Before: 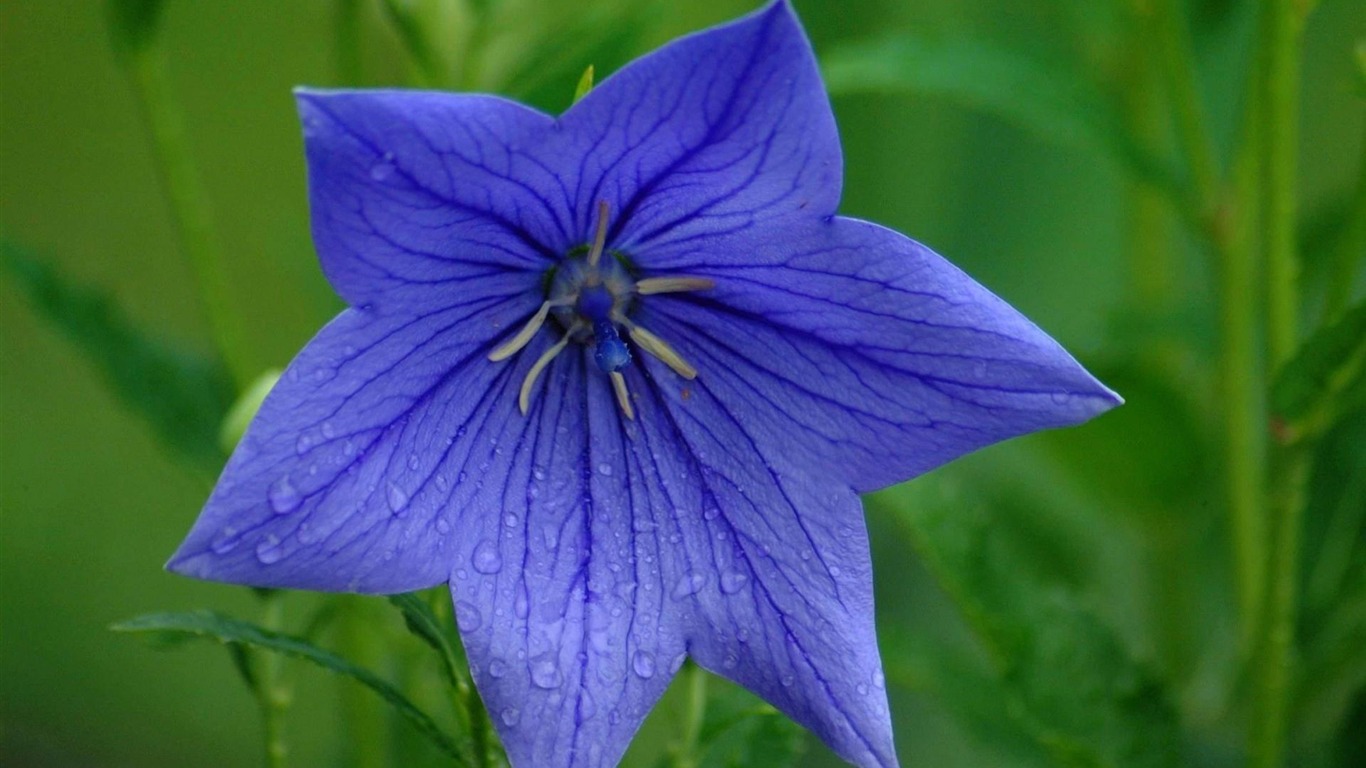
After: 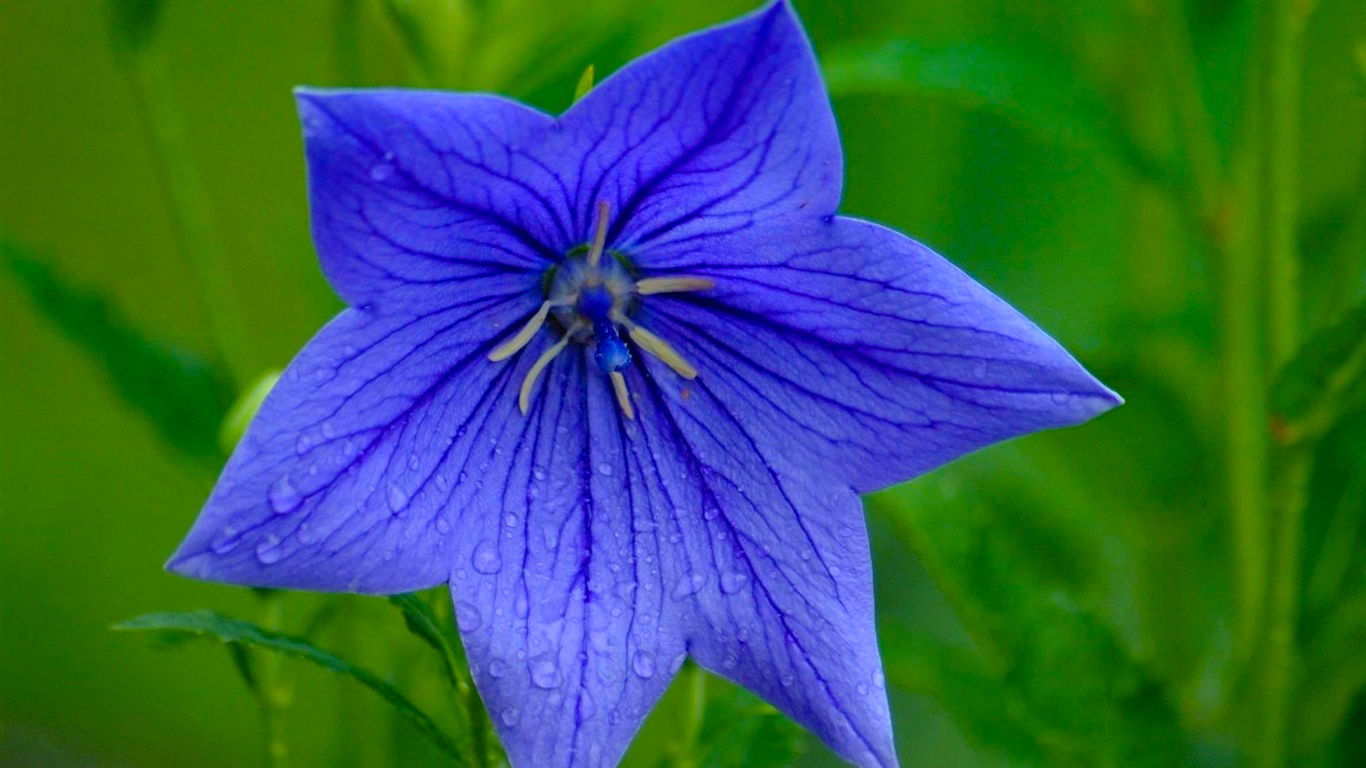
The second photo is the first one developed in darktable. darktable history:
shadows and highlights: on, module defaults
color balance rgb: perceptual saturation grading › global saturation 25.557%, perceptual brilliance grading › global brilliance 2.97%, perceptual brilliance grading › highlights -2.328%, perceptual brilliance grading › shadows 2.791%, global vibrance 20%
